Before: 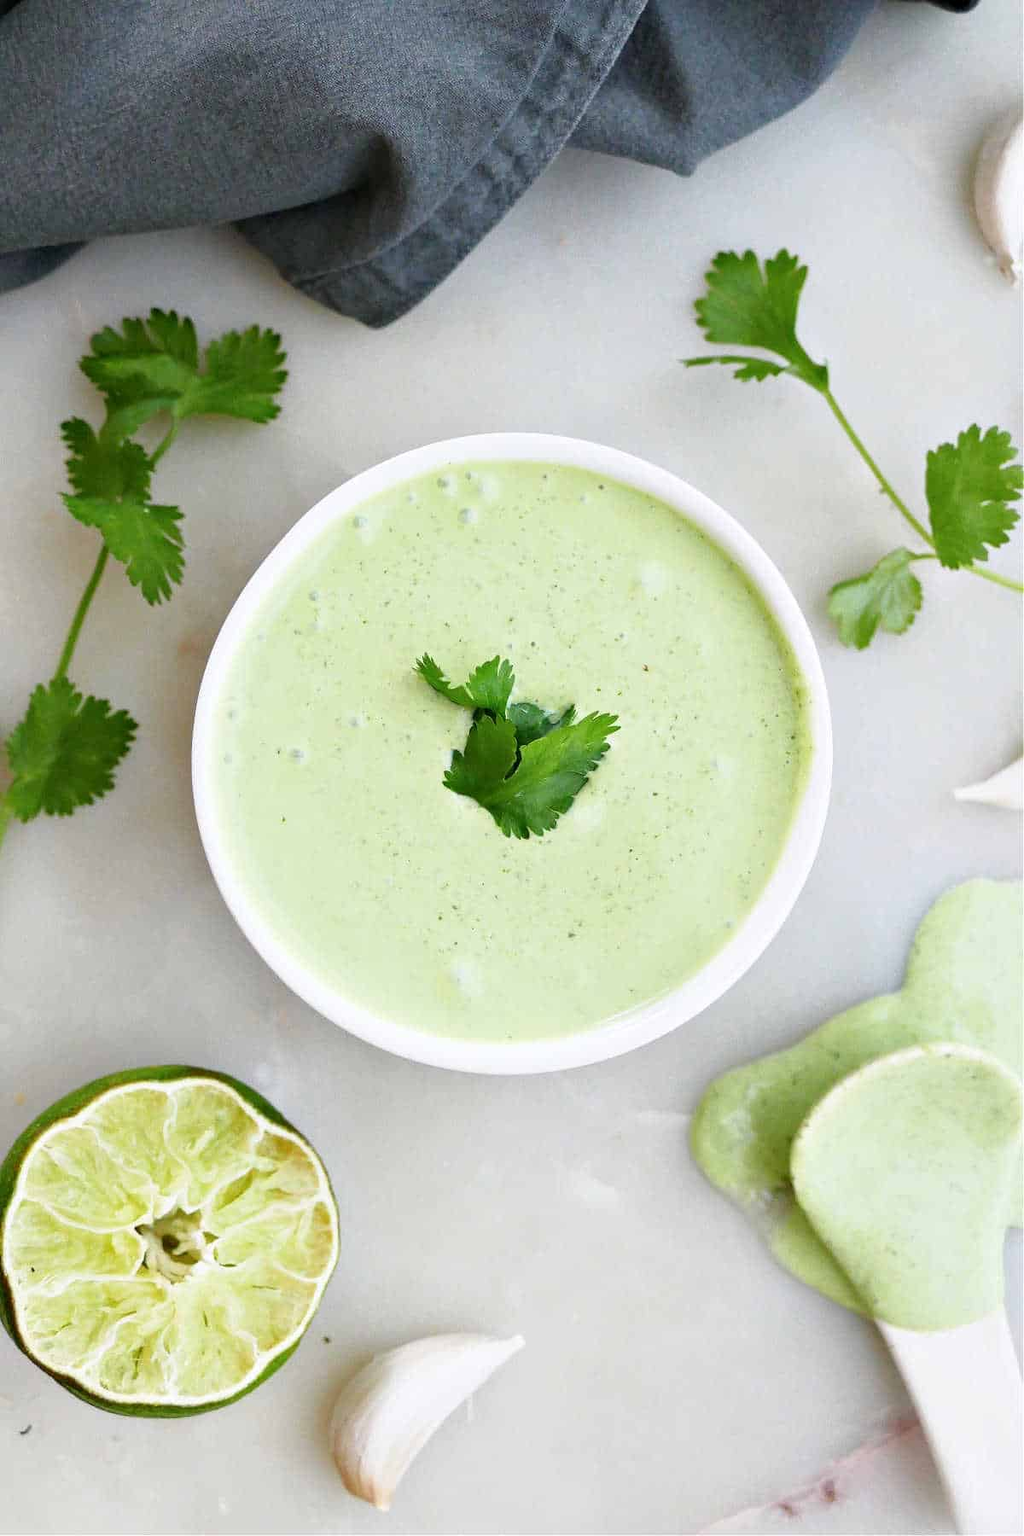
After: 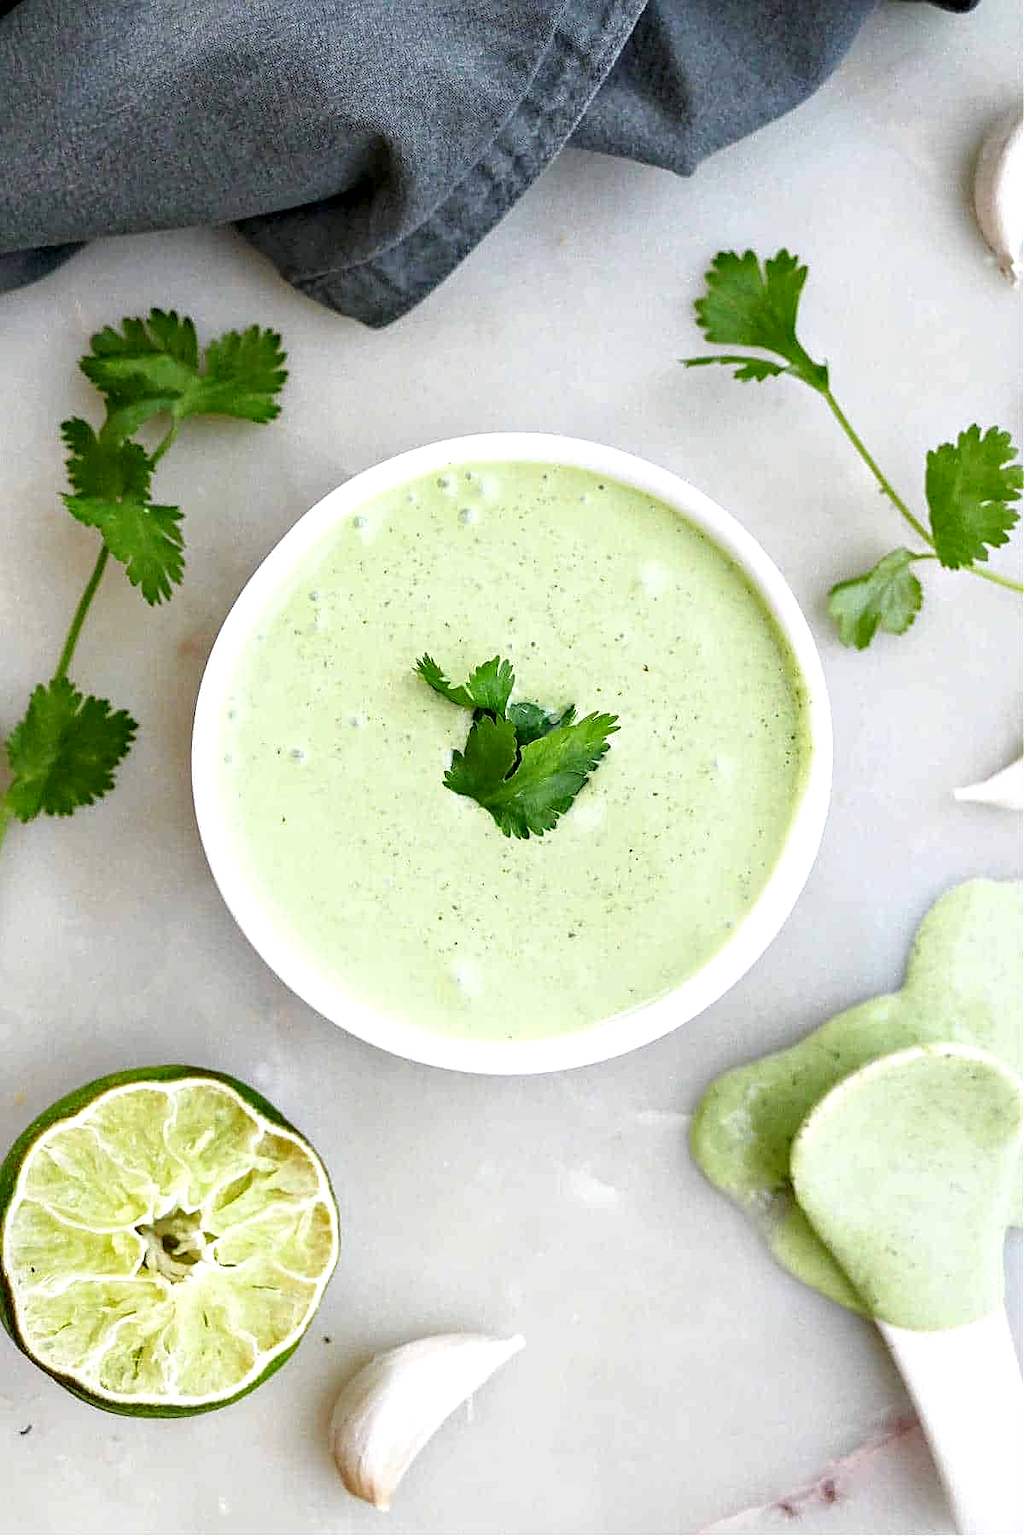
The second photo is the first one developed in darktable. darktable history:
sharpen: on, module defaults
local contrast: highlights 40%, shadows 61%, detail 136%, midtone range 0.518
exposure: exposure 0.16 EV, compensate highlight preservation false
